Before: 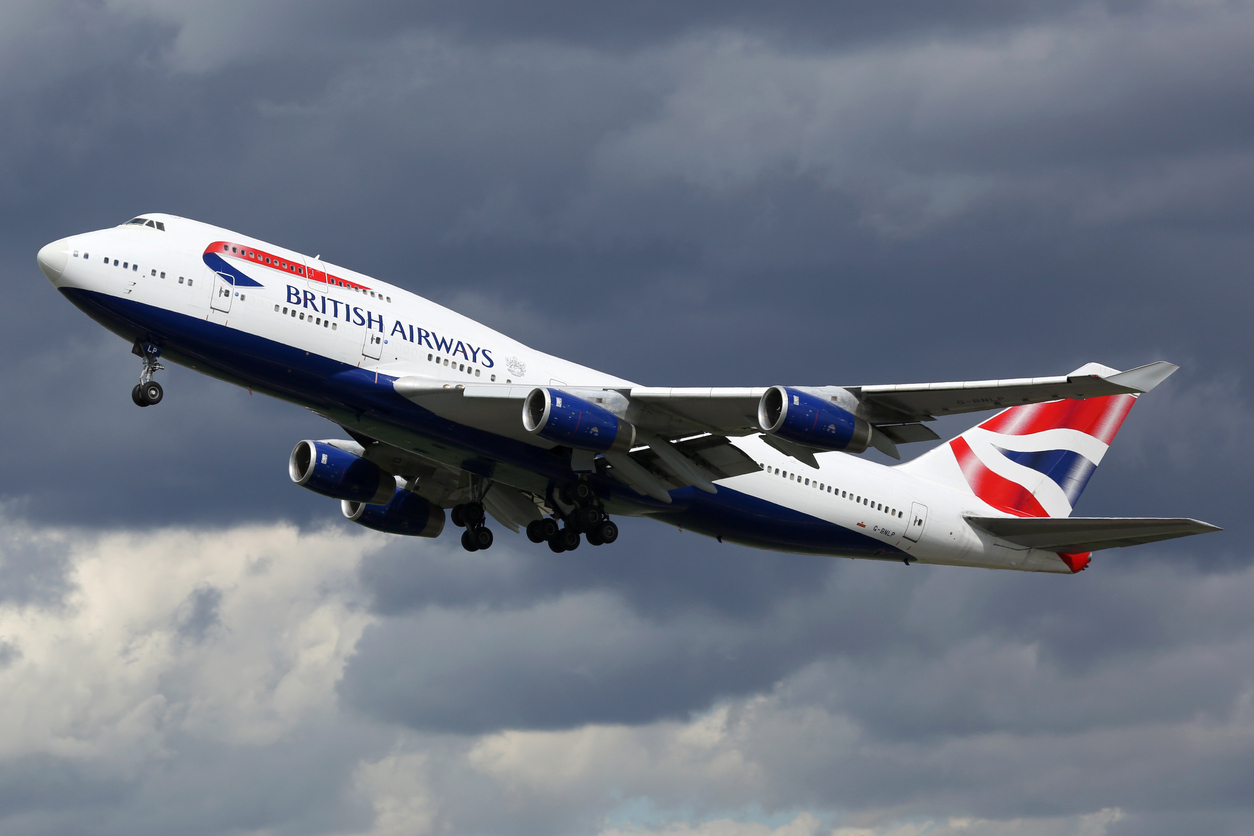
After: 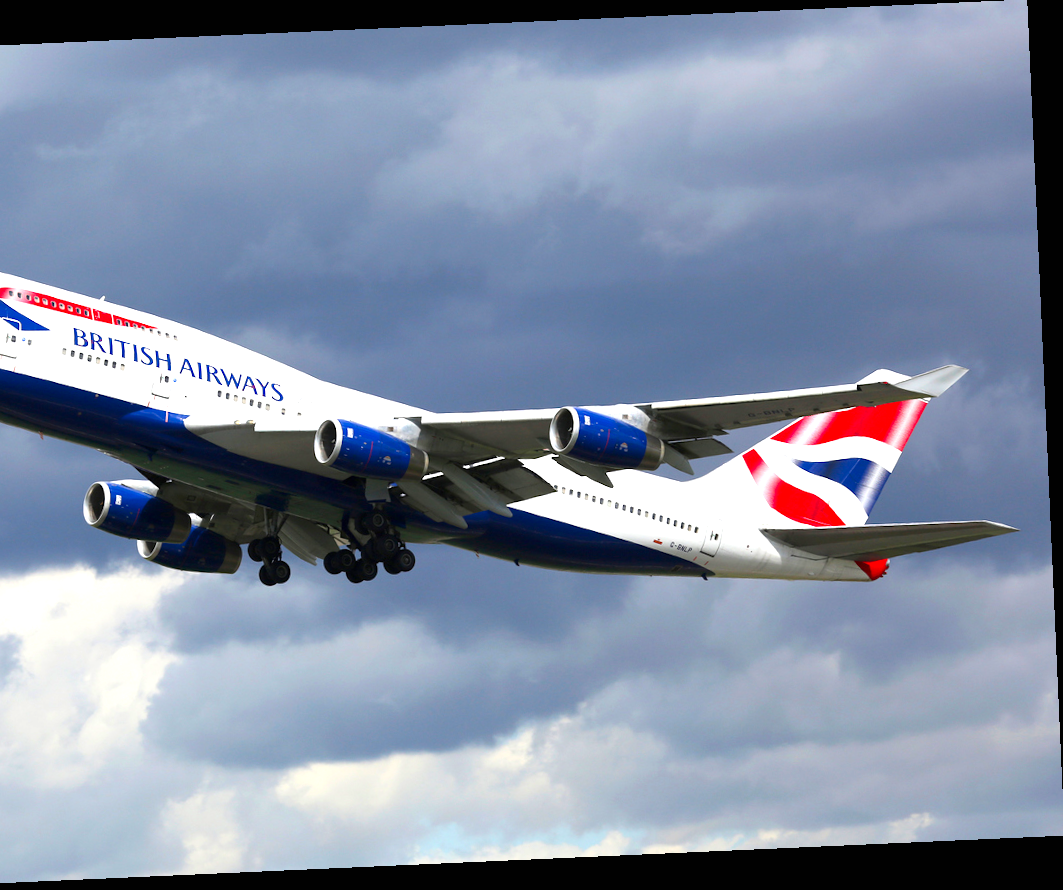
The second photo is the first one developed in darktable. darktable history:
crop: left 17.582%, bottom 0.031%
rotate and perspective: rotation -2.56°, automatic cropping off
exposure: black level correction 0, exposure 1 EV, compensate highlight preservation false
contrast brightness saturation: contrast 0.09, saturation 0.28
